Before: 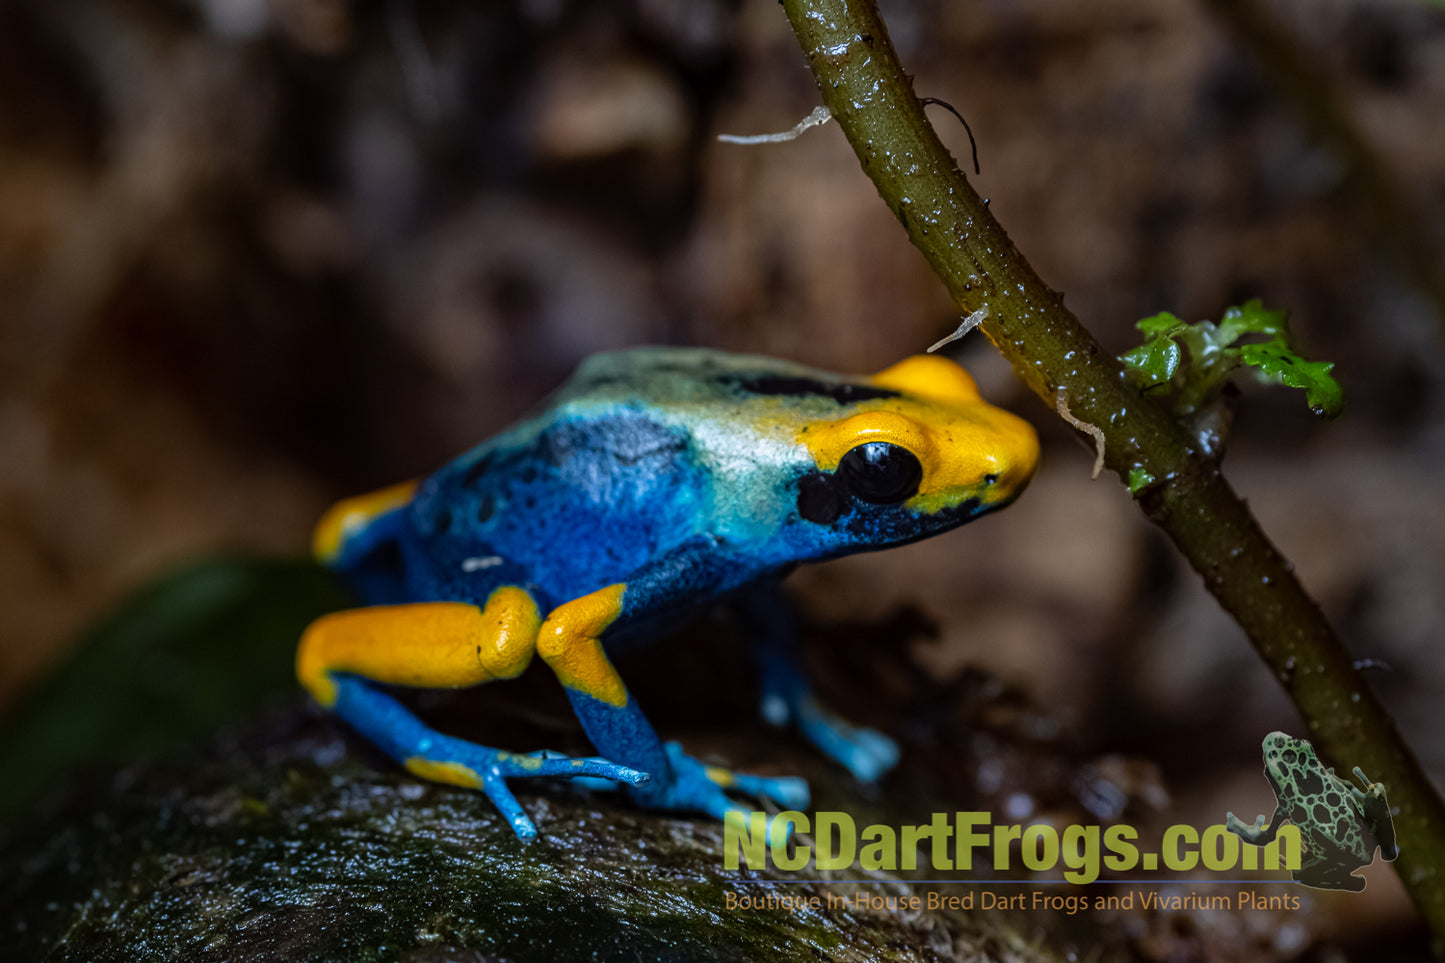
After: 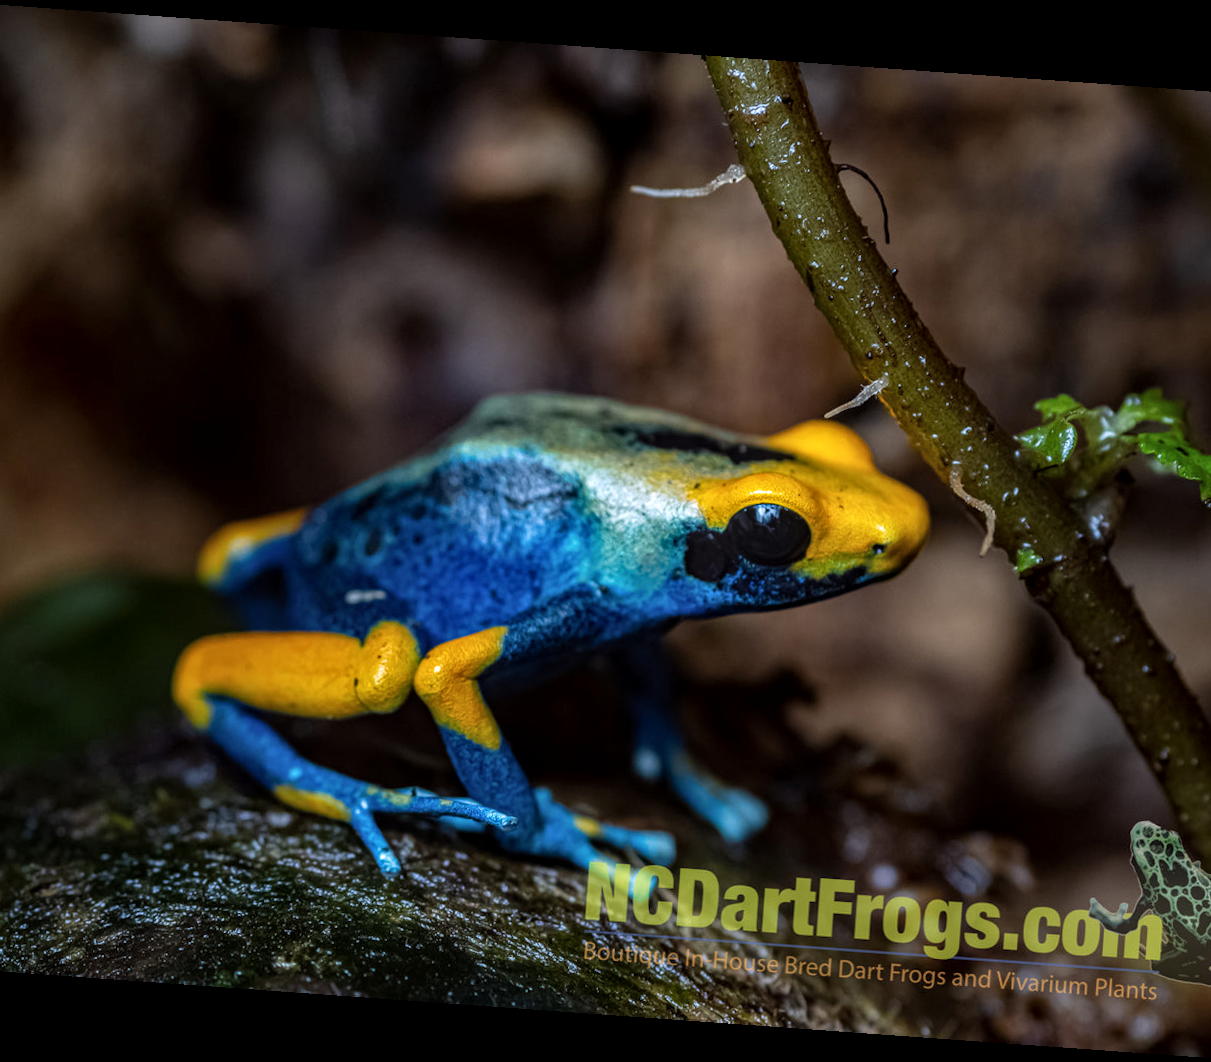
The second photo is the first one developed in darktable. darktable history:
rotate and perspective: rotation 4.1°, automatic cropping off
local contrast: on, module defaults
crop and rotate: left 9.597%, right 10.195%
